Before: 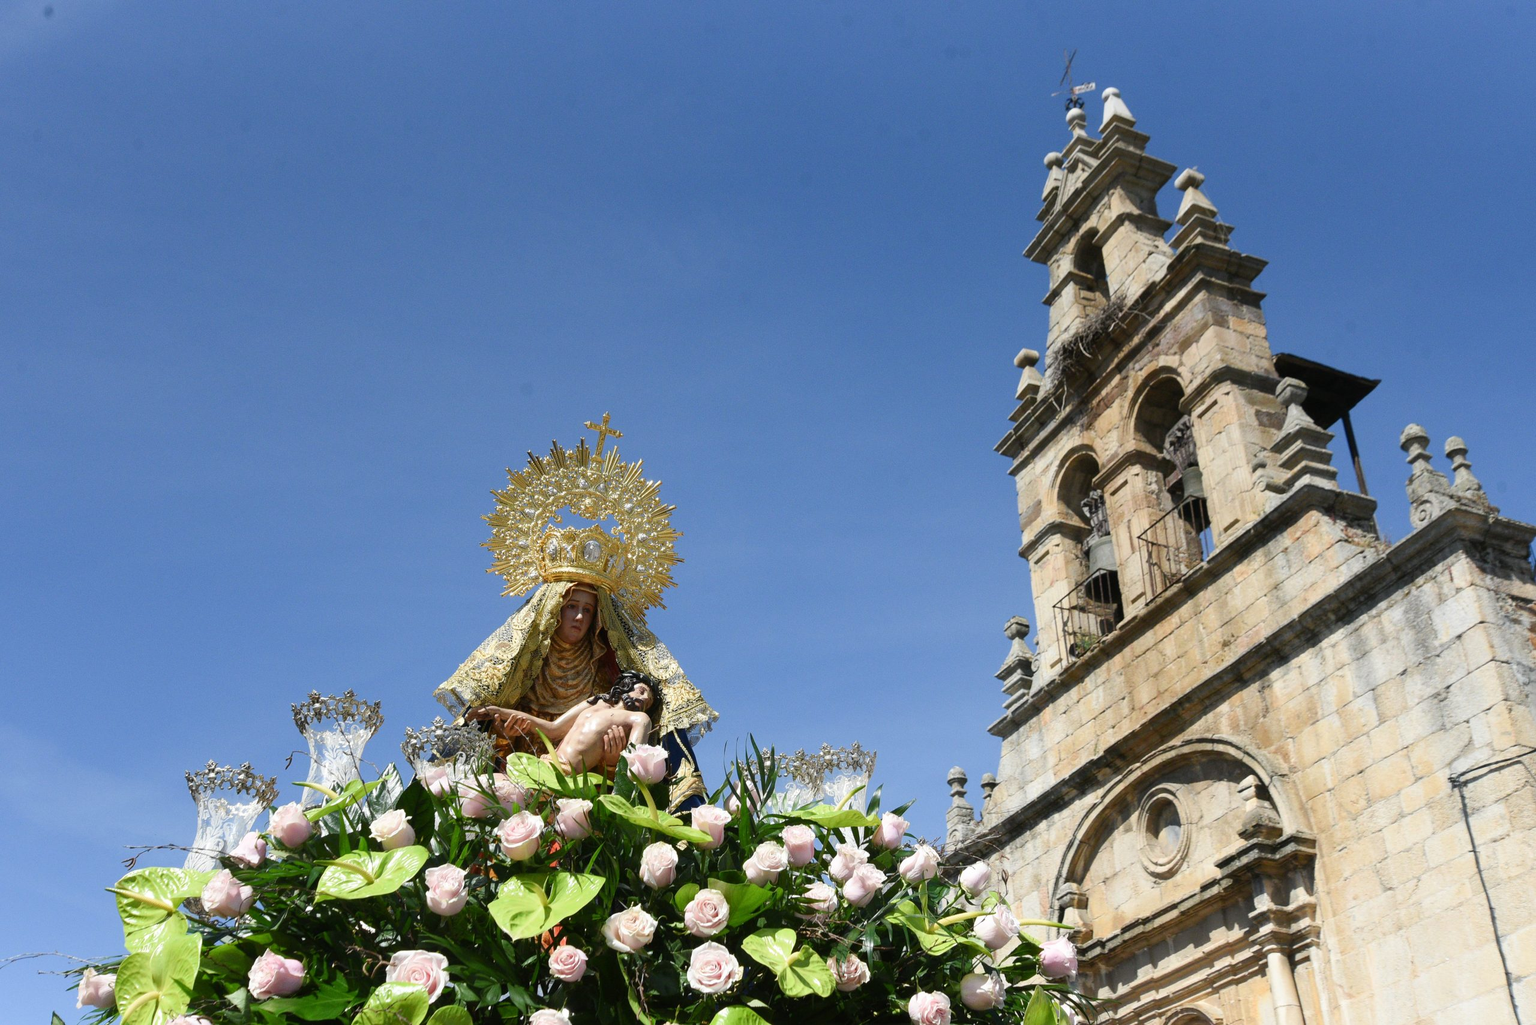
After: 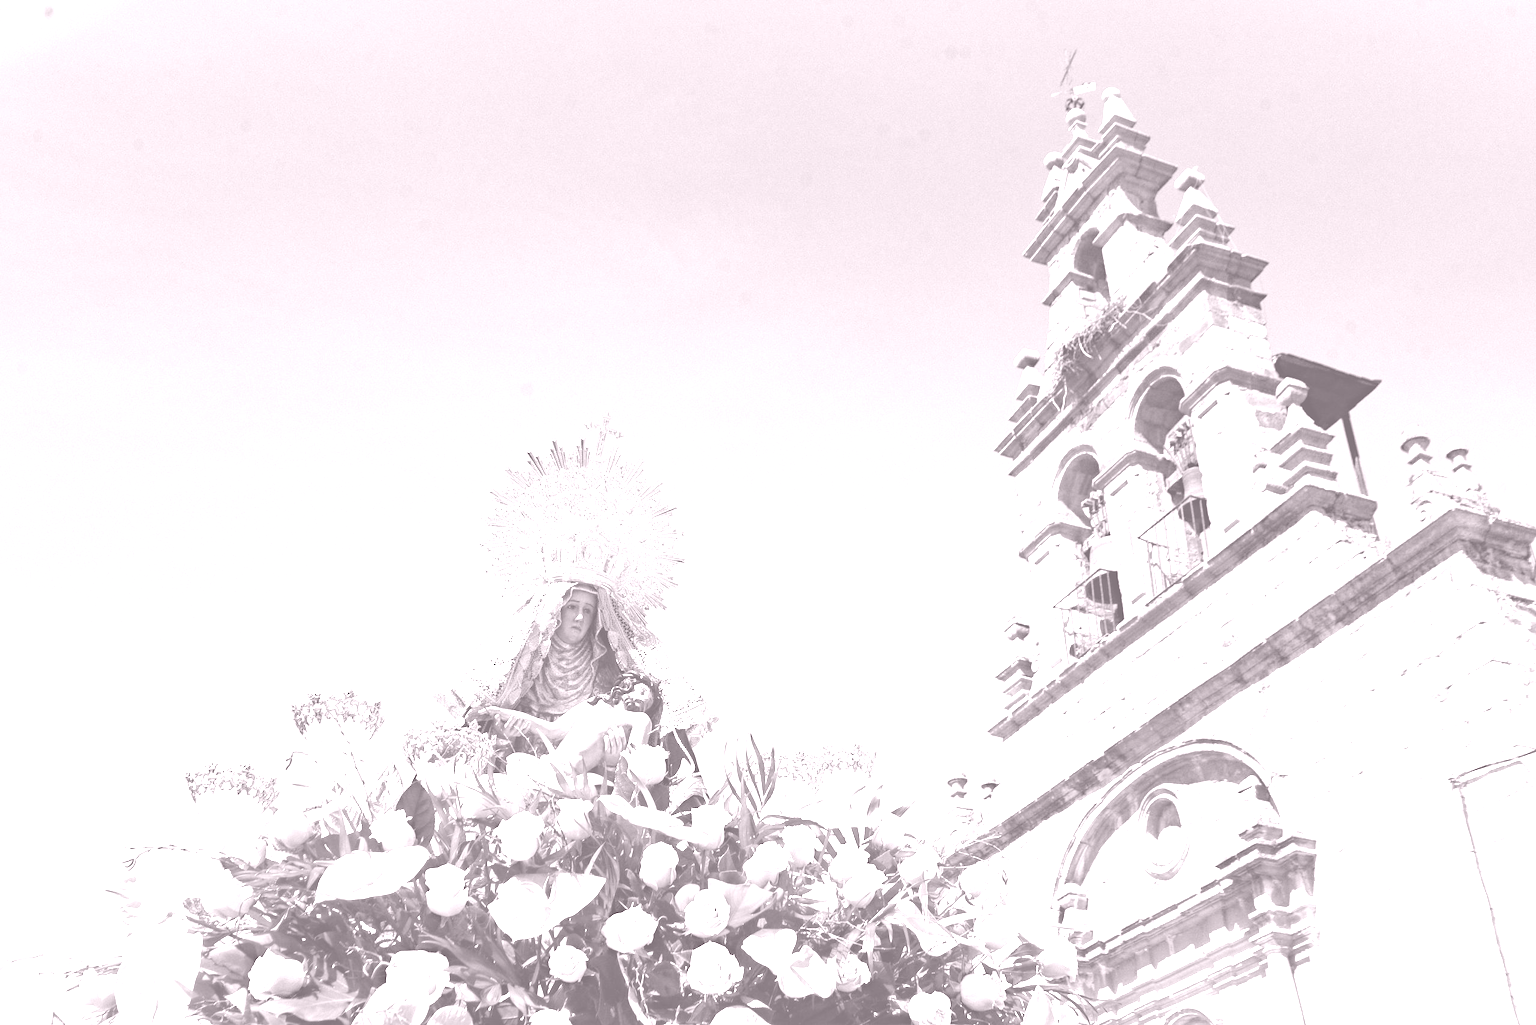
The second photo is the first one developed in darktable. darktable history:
colorize: hue 25.2°, saturation 83%, source mix 82%, lightness 79%, version 1
haze removal: strength 0.29, distance 0.25, compatibility mode true, adaptive false
local contrast: mode bilateral grid, contrast 20, coarseness 50, detail 120%, midtone range 0.2
exposure: exposure 0.74 EV, compensate highlight preservation false
